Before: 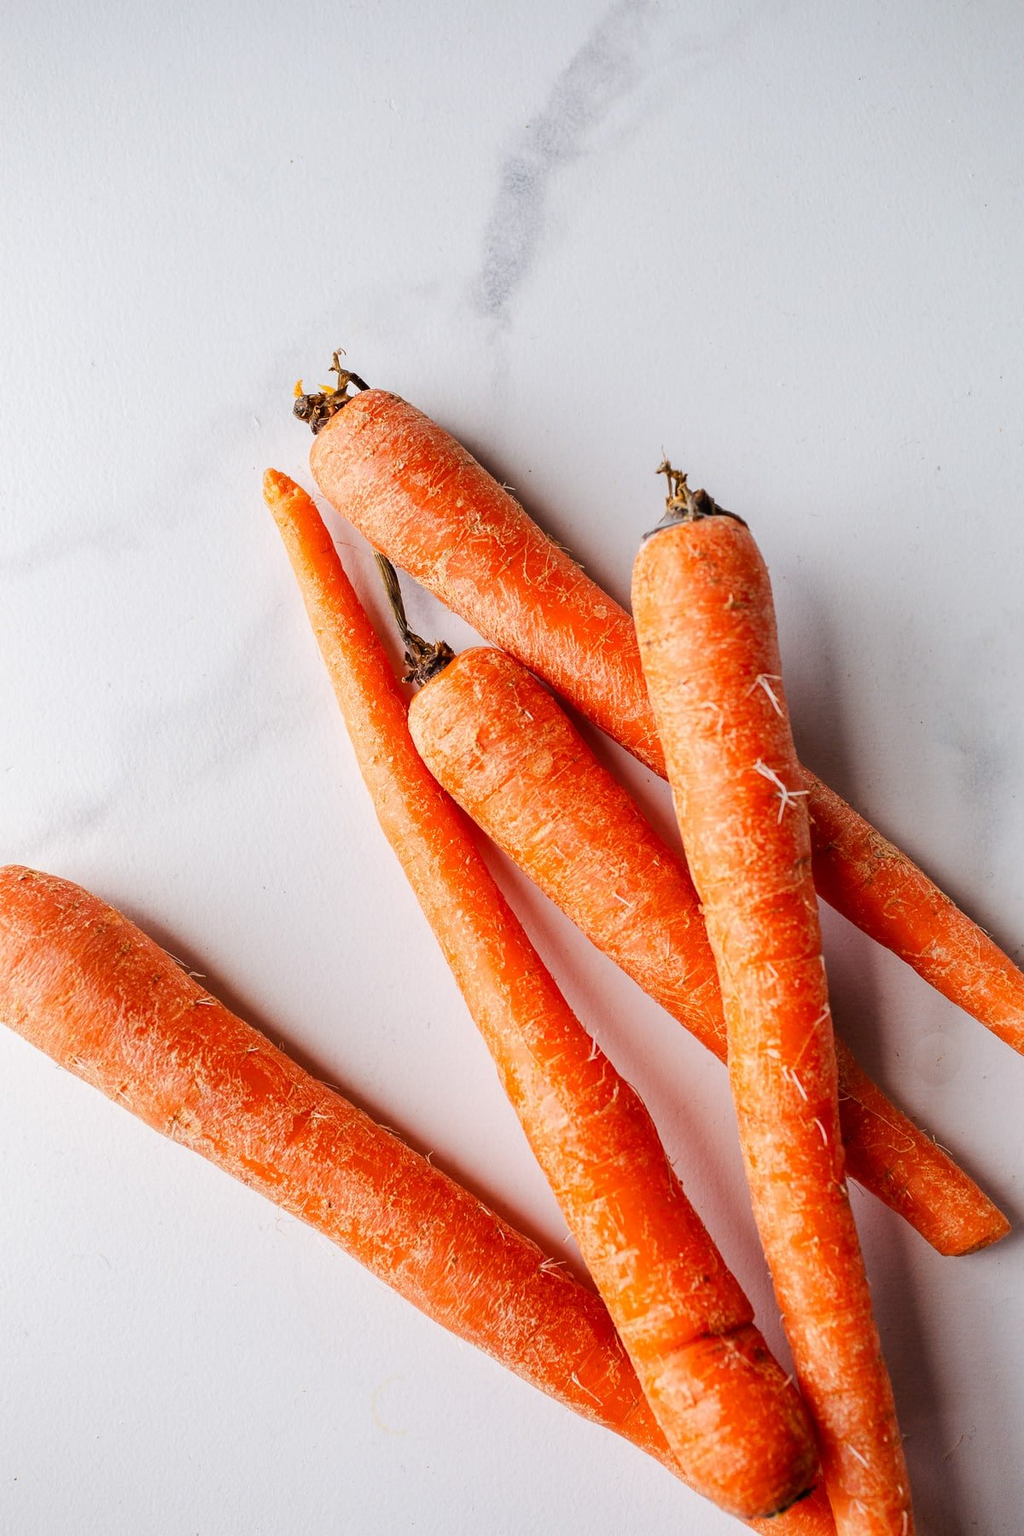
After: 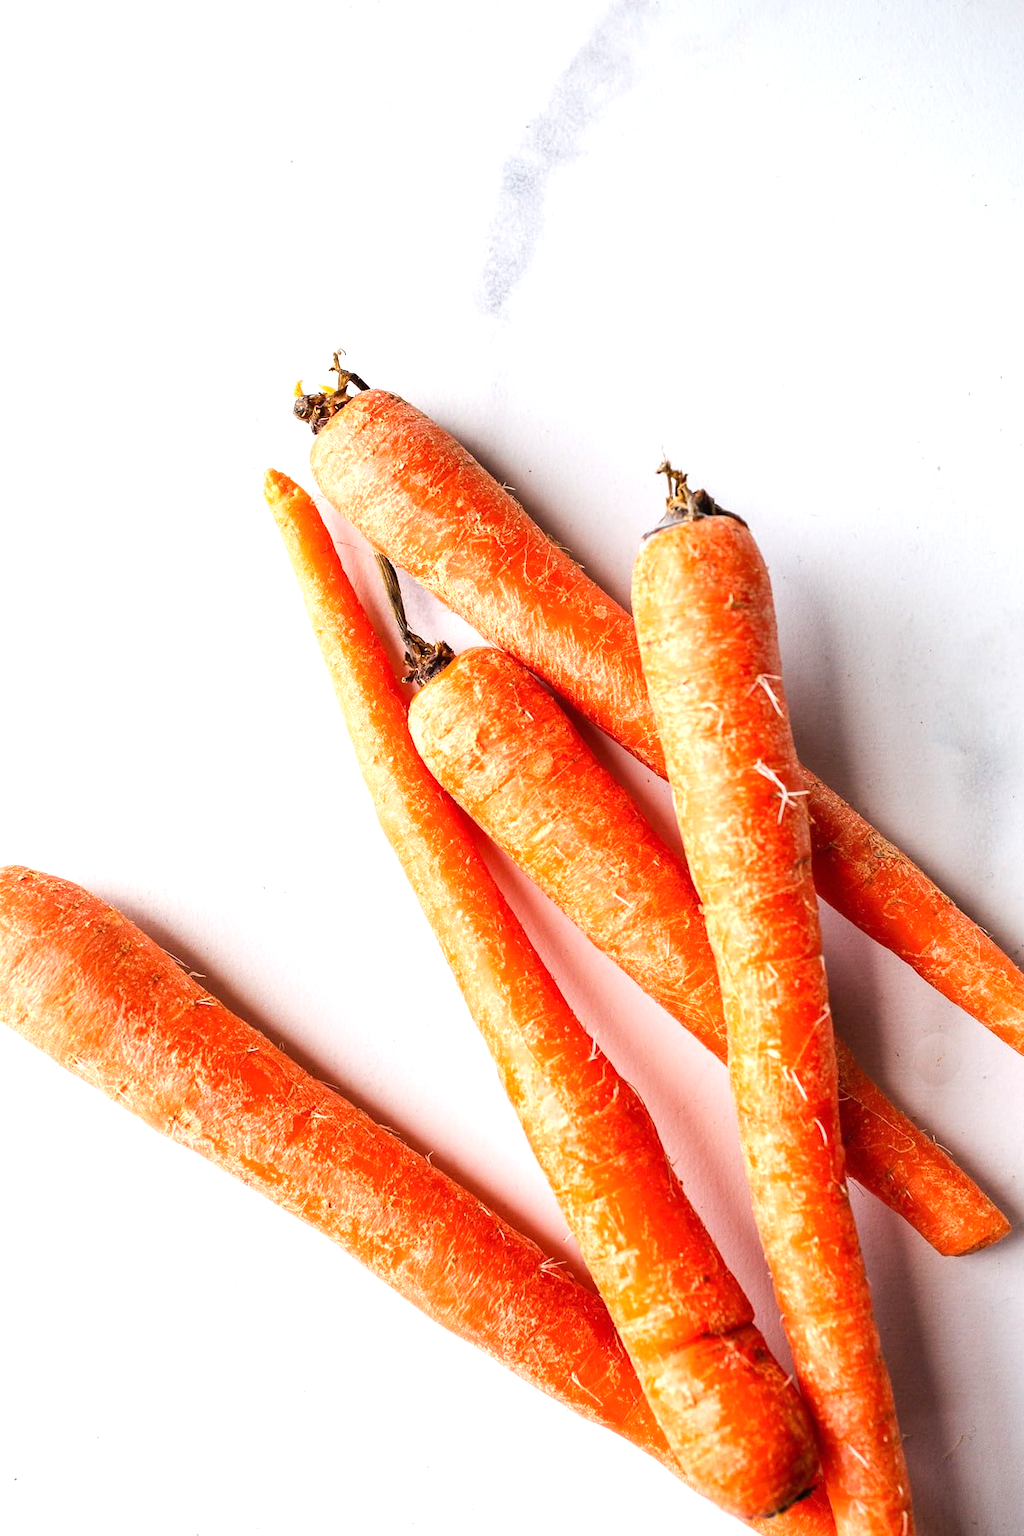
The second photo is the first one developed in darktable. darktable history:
exposure: exposure 0.72 EV, compensate highlight preservation false
